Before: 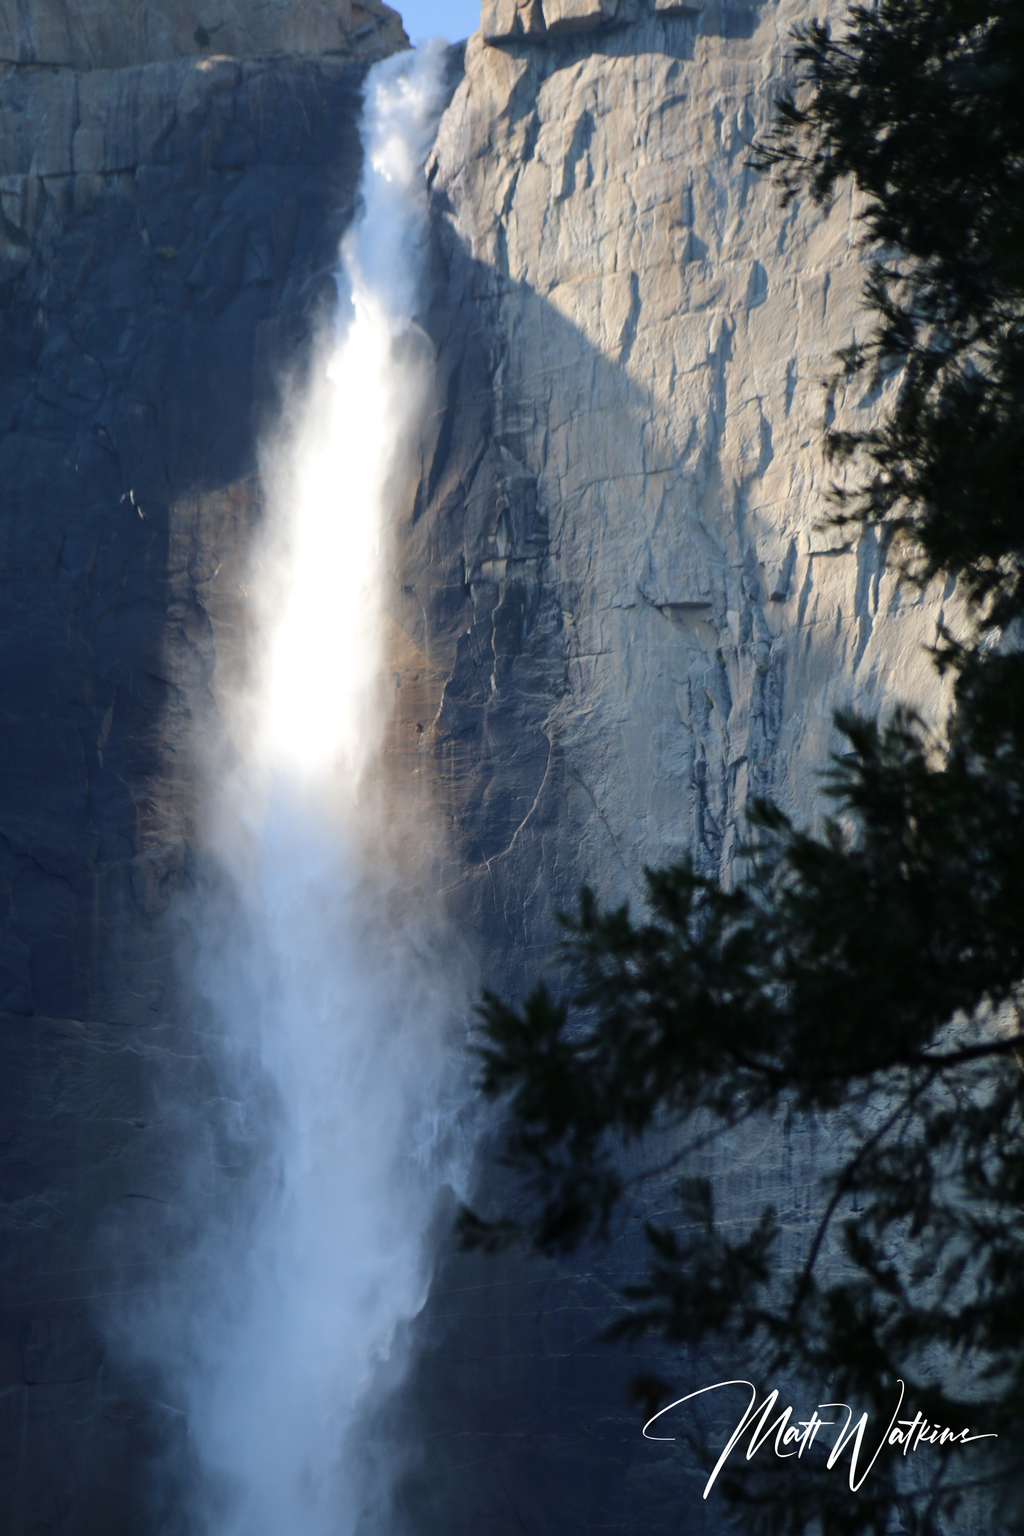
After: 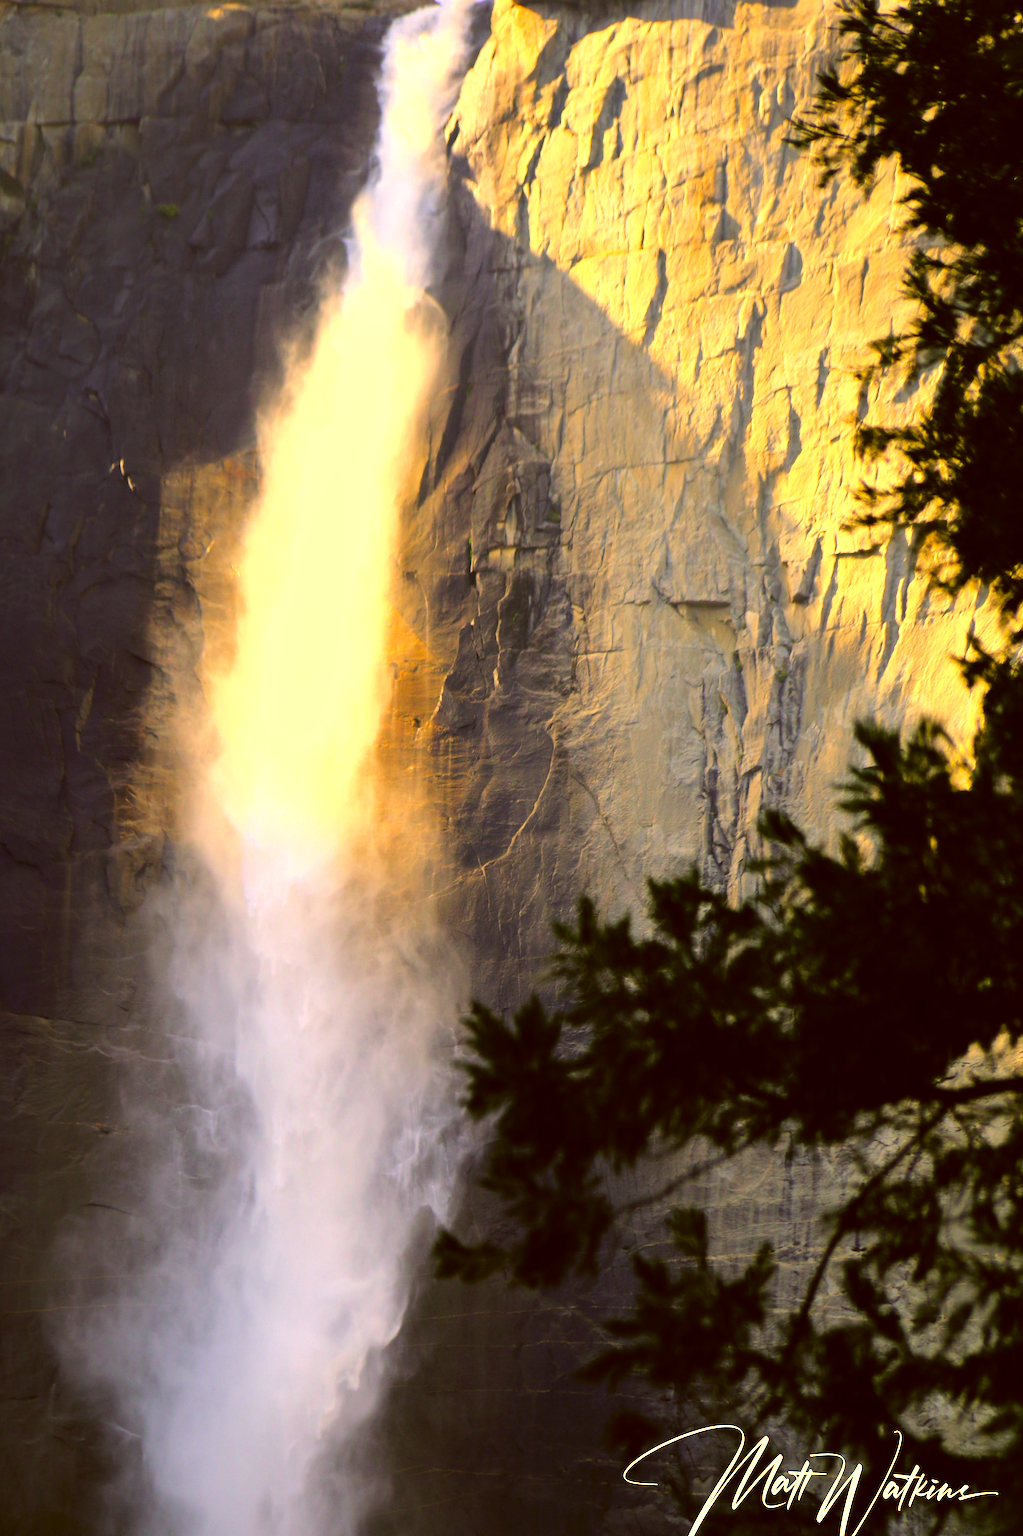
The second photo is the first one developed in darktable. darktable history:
tone equalizer: -8 EV -1.06 EV, -7 EV -0.979 EV, -6 EV -0.885 EV, -5 EV -0.564 EV, -3 EV 0.598 EV, -2 EV 0.886 EV, -1 EV 0.988 EV, +0 EV 1.08 EV, mask exposure compensation -0.486 EV
shadows and highlights: shadows 32.35, highlights -32.6, soften with gaussian
crop and rotate: angle -2.22°
color correction: highlights a* 10.59, highlights b* 29.94, shadows a* 2.71, shadows b* 16.76, saturation 1.74
